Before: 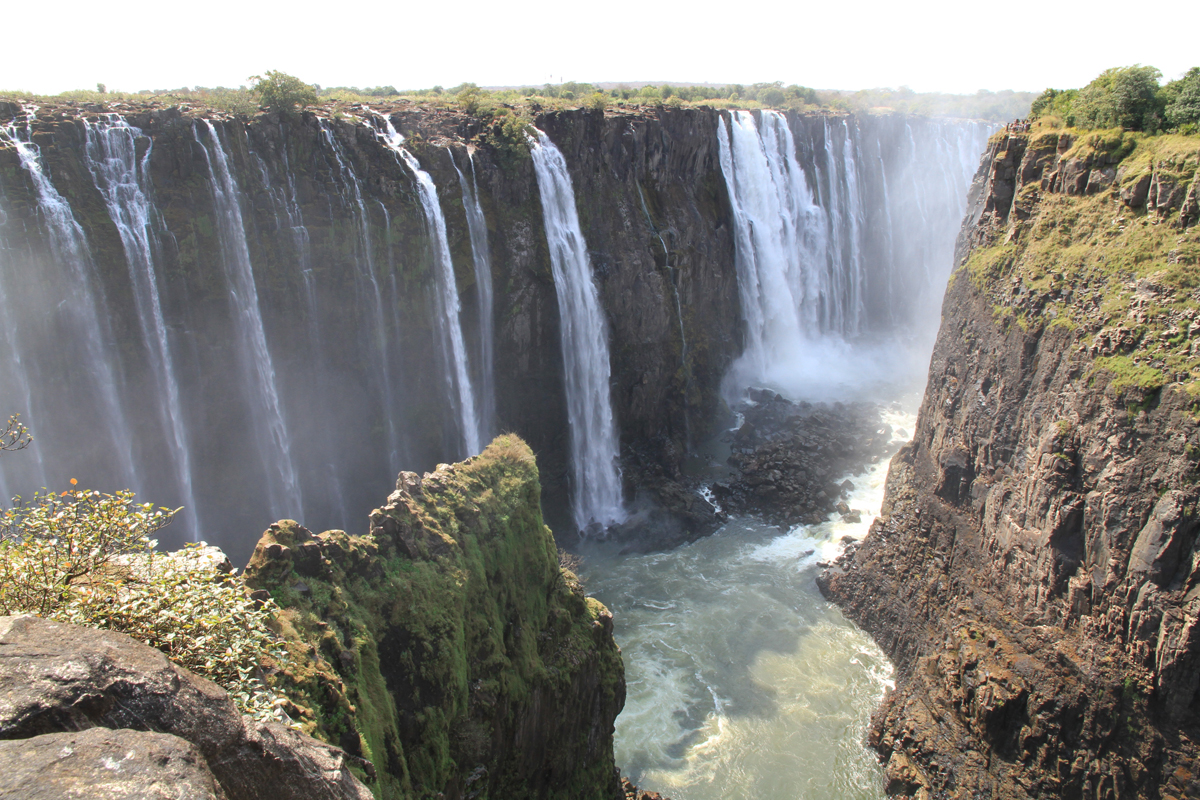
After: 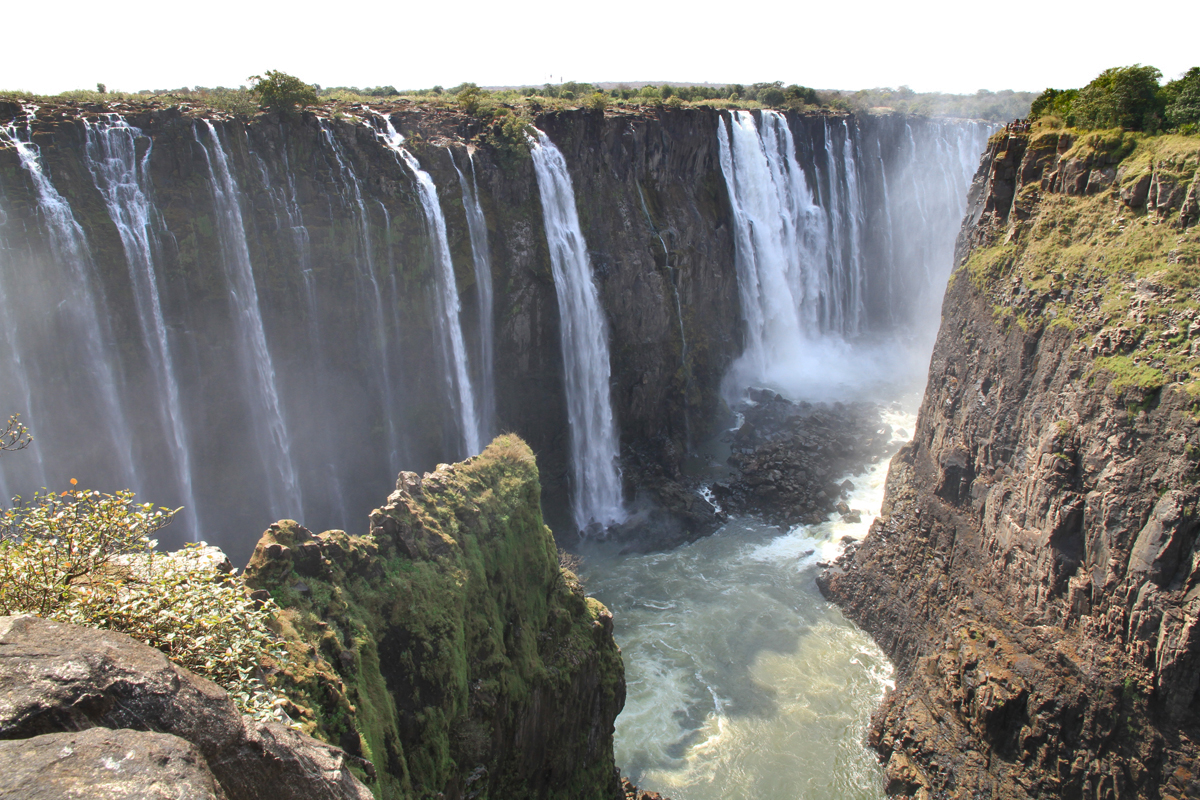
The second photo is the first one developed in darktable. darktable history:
shadows and highlights: shadows 24.21, highlights -76.95, soften with gaussian
